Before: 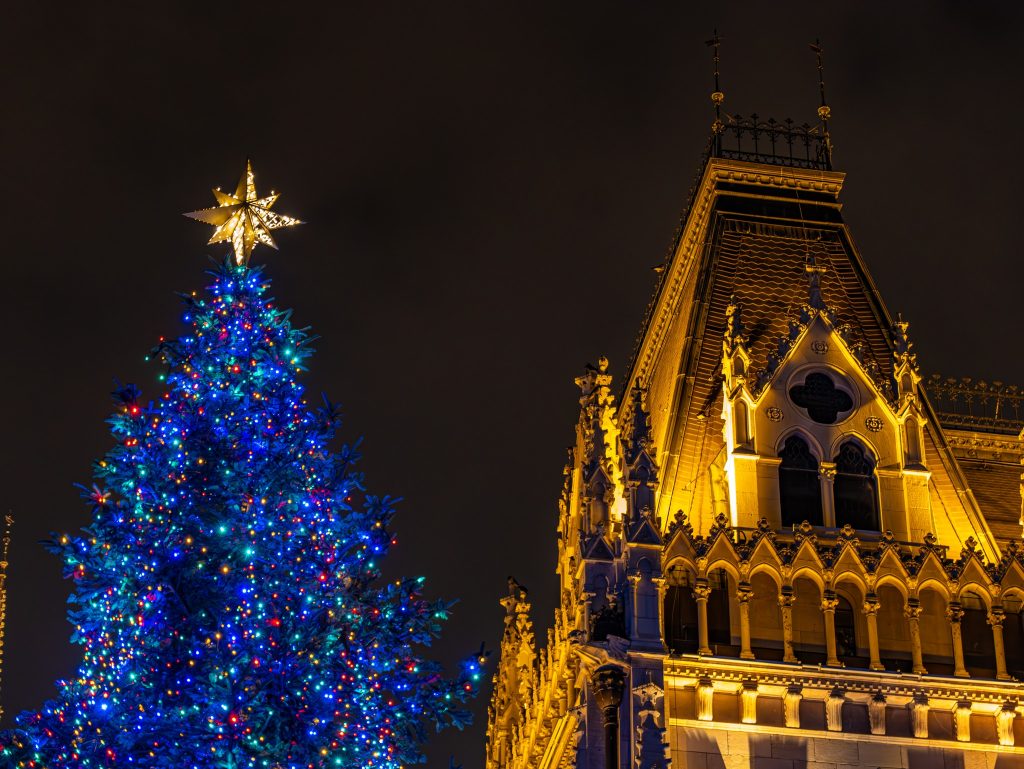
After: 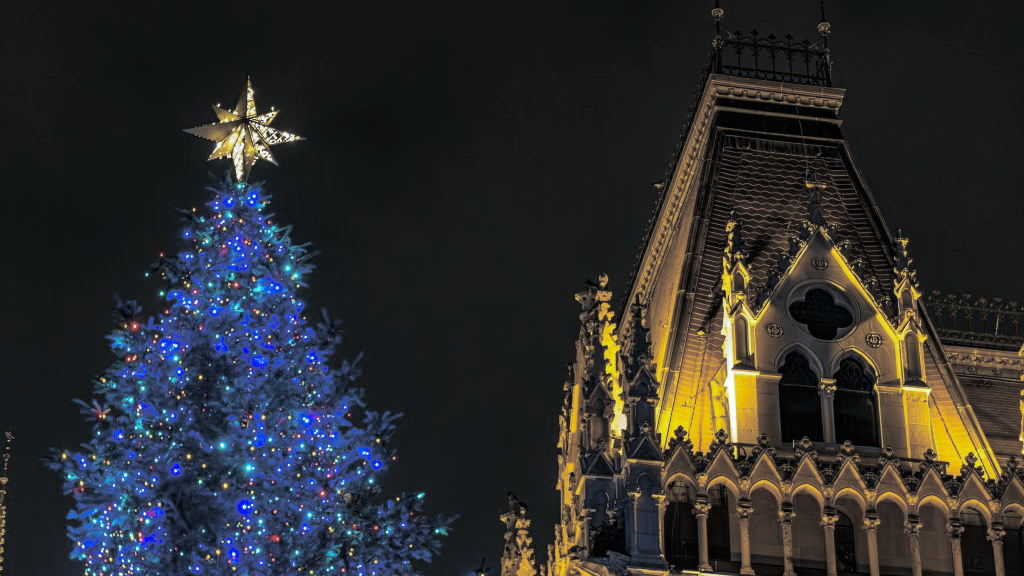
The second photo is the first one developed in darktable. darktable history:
split-toning: shadows › hue 201.6°, shadows › saturation 0.16, highlights › hue 50.4°, highlights › saturation 0.2, balance -49.9
white balance: red 0.924, blue 1.095
crop: top 11.038%, bottom 13.962%
